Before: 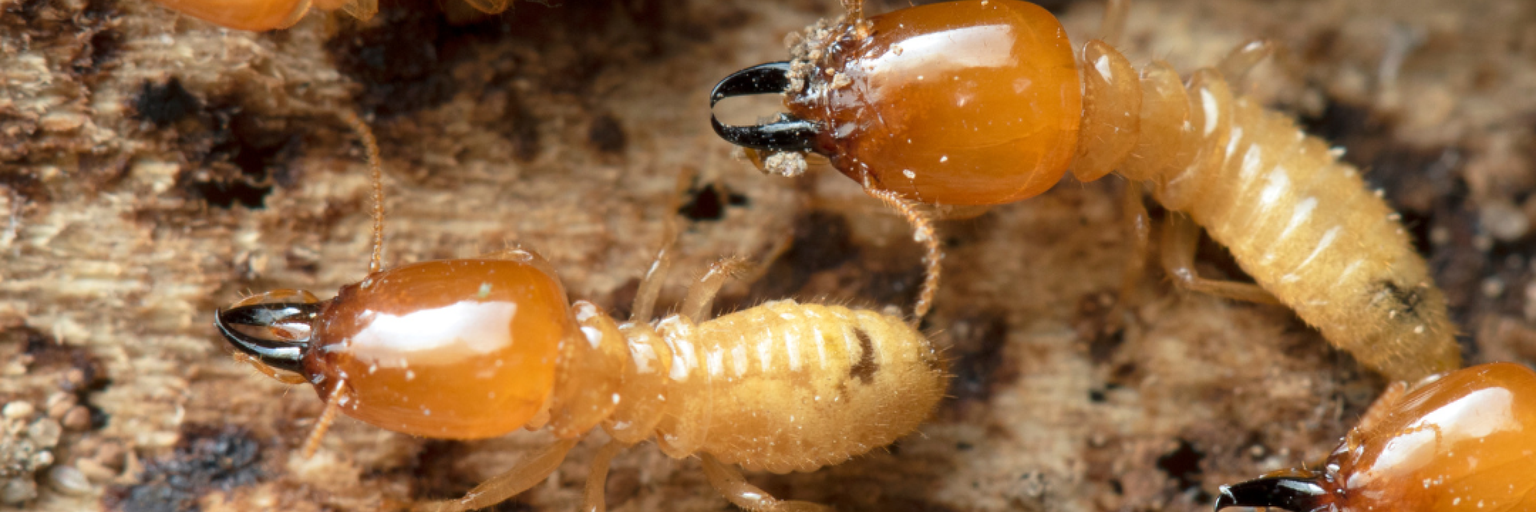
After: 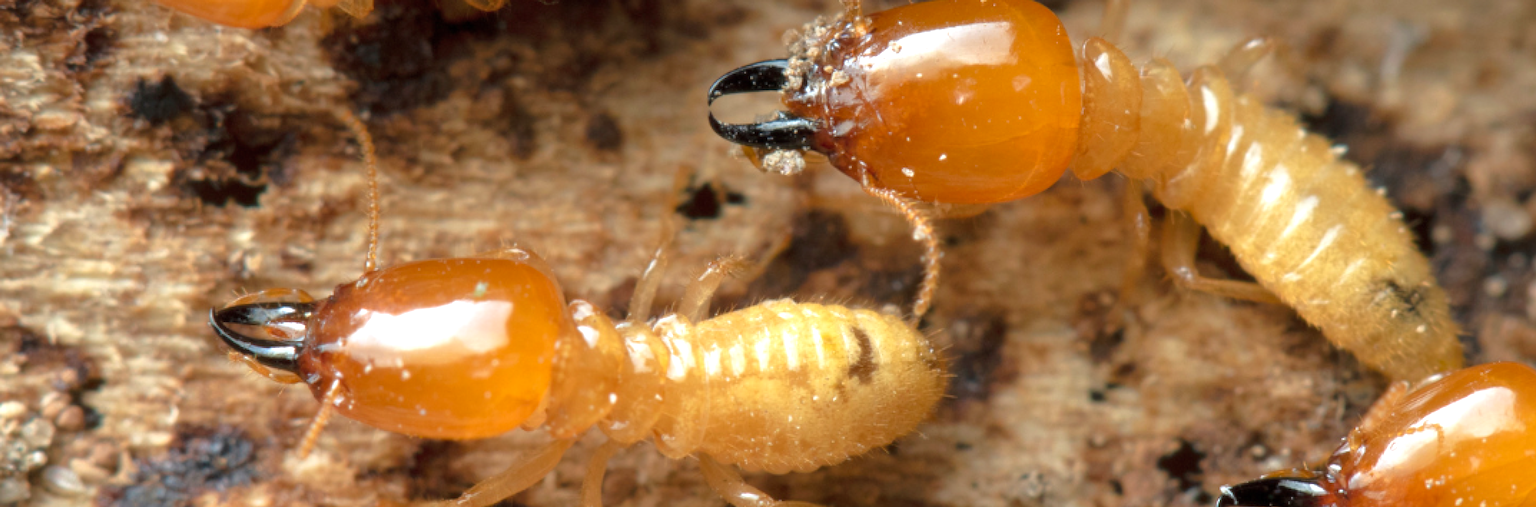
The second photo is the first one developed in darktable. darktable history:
tone equalizer: -8 EV -0.001 EV, -7 EV 0.003 EV, -6 EV -0.004 EV, -5 EV -0.009 EV, -4 EV -0.081 EV, -3 EV -0.204 EV, -2 EV -0.244 EV, -1 EV 0.08 EV, +0 EV 0.272 EV, edges refinement/feathering 500, mask exposure compensation -1.57 EV, preserve details no
exposure: exposure 0.202 EV, compensate highlight preservation false
contrast brightness saturation: contrast 0.032, brightness 0.066, saturation 0.135
crop: left 0.477%, top 0.631%, right 0.155%, bottom 0.784%
